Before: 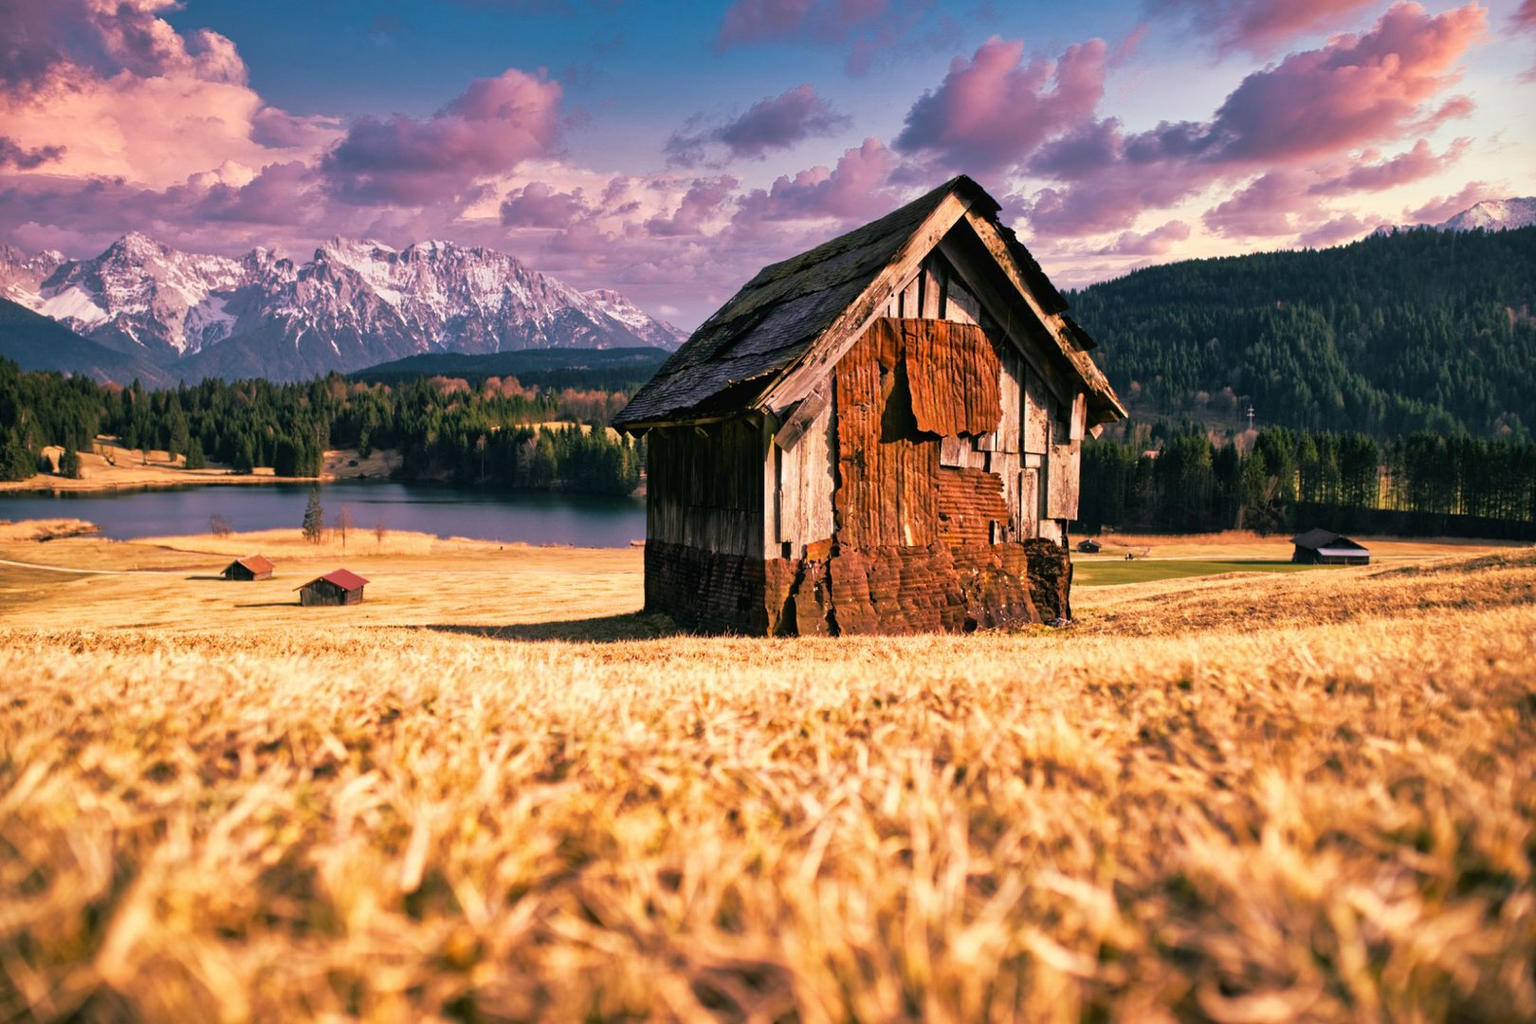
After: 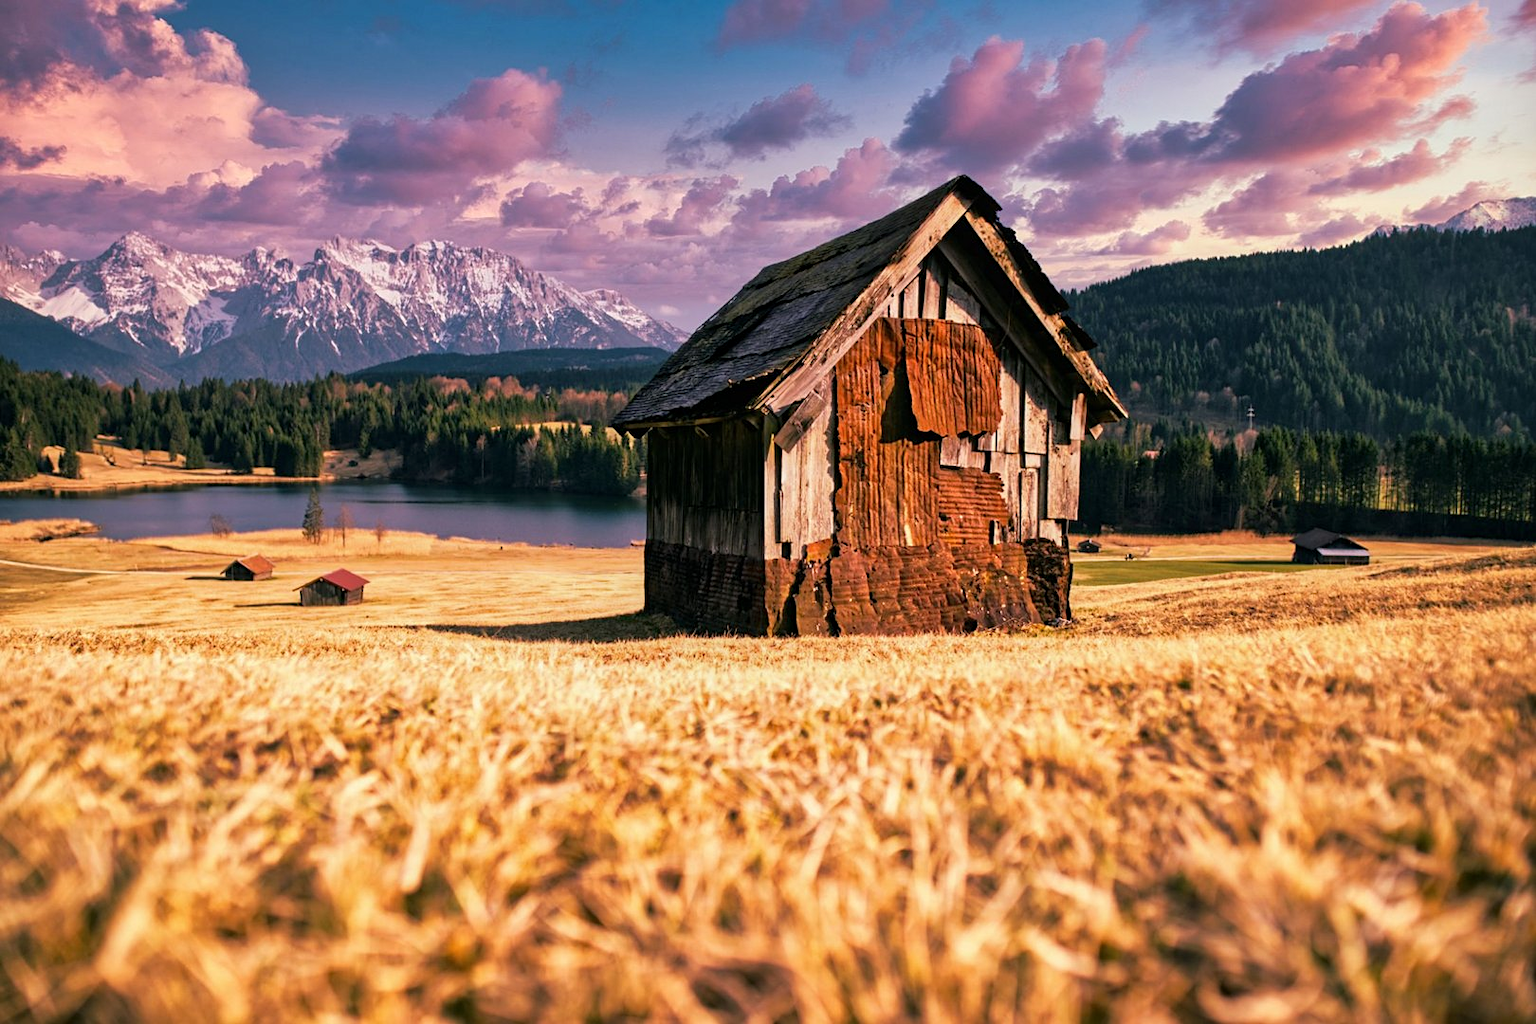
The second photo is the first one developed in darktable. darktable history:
sharpen: amount 0.209
local contrast: highlights 62%, shadows 103%, detail 107%, midtone range 0.525
